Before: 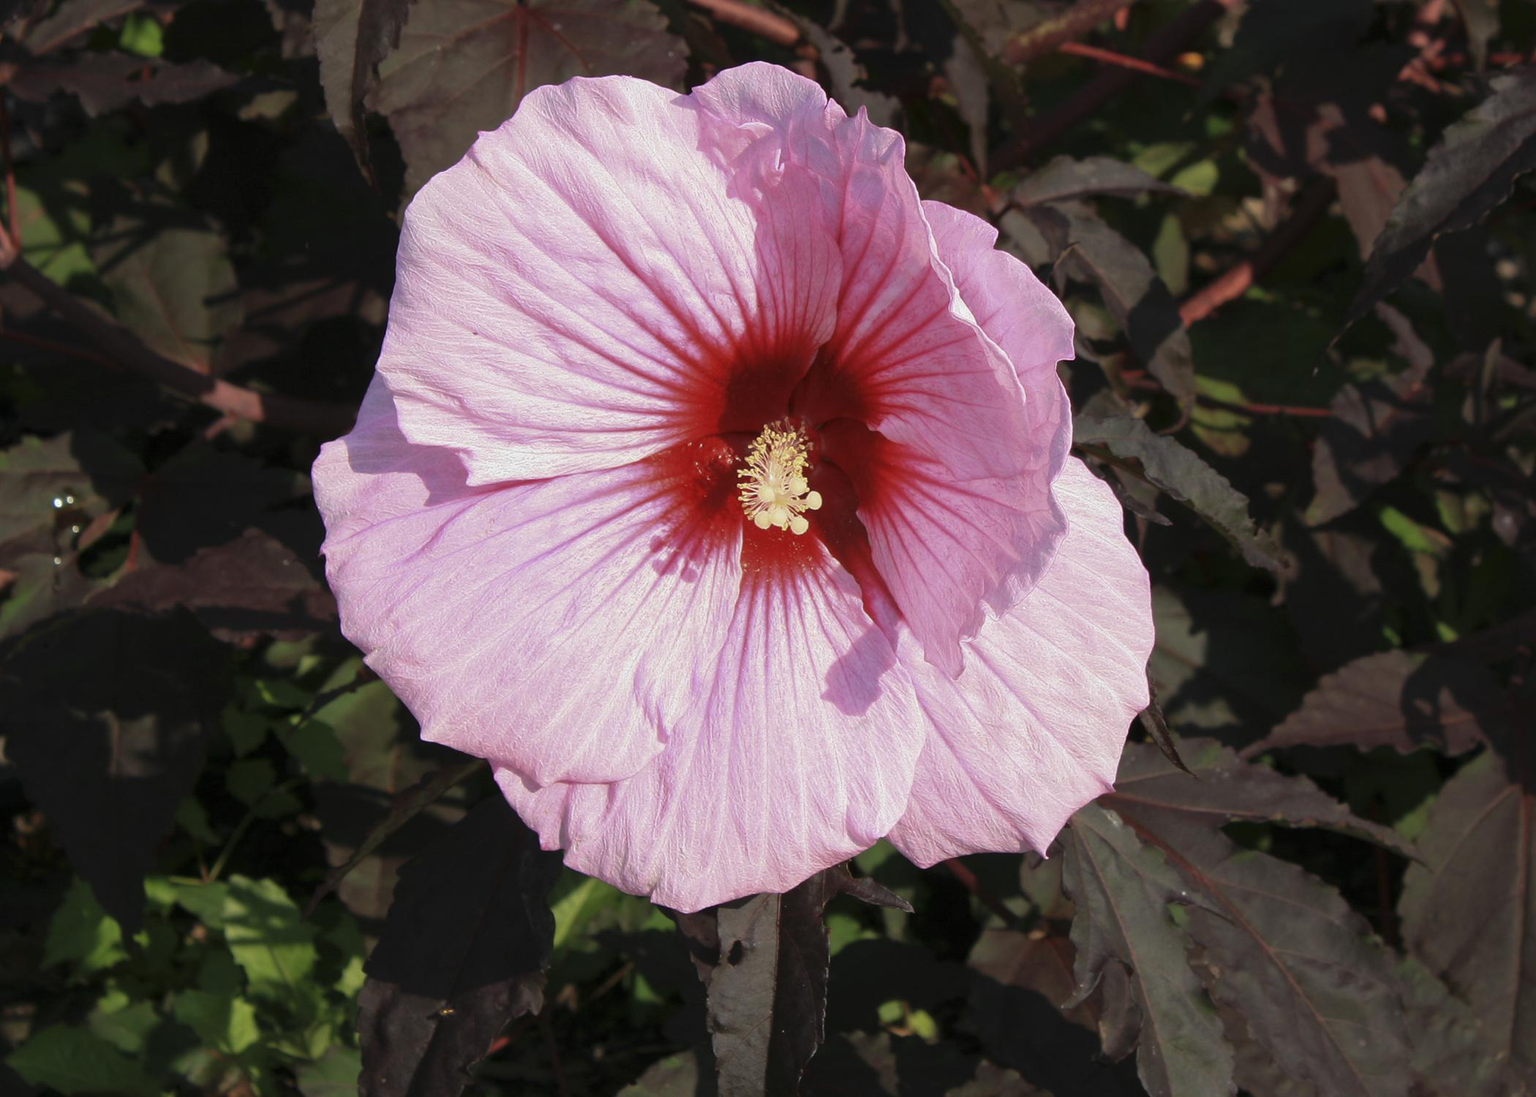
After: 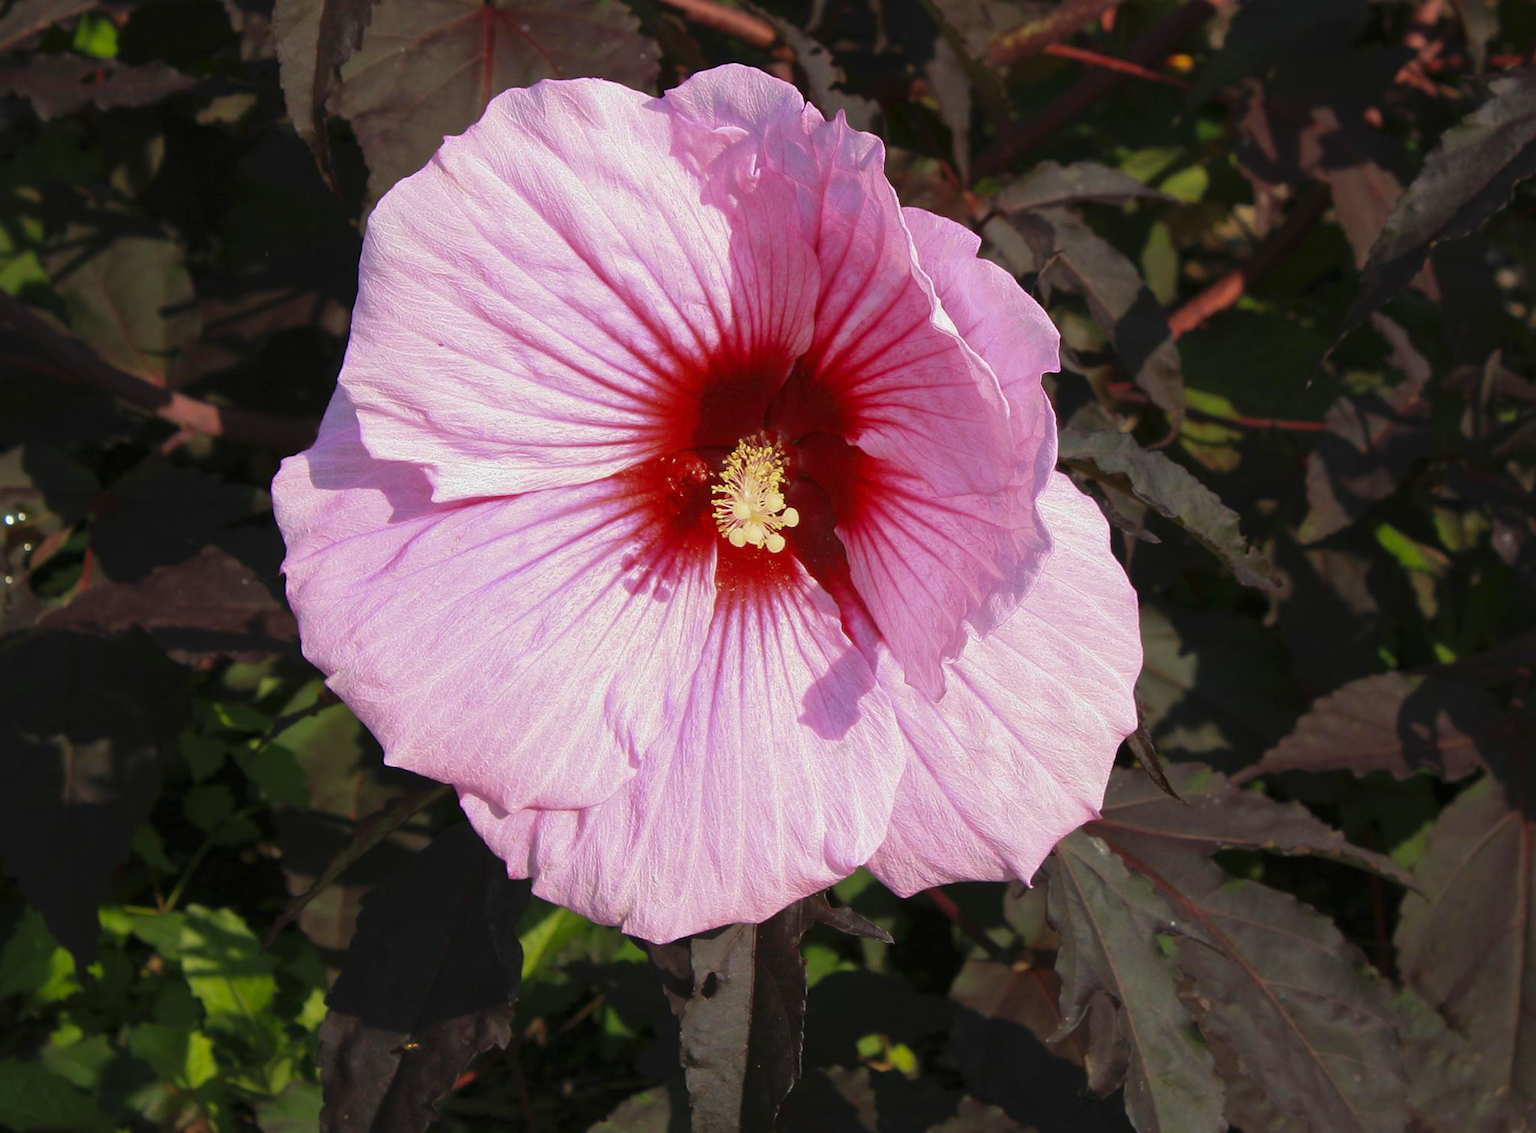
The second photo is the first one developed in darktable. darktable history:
color balance rgb: perceptual saturation grading › global saturation 20%, global vibrance 20%
crop and rotate: left 3.238%
